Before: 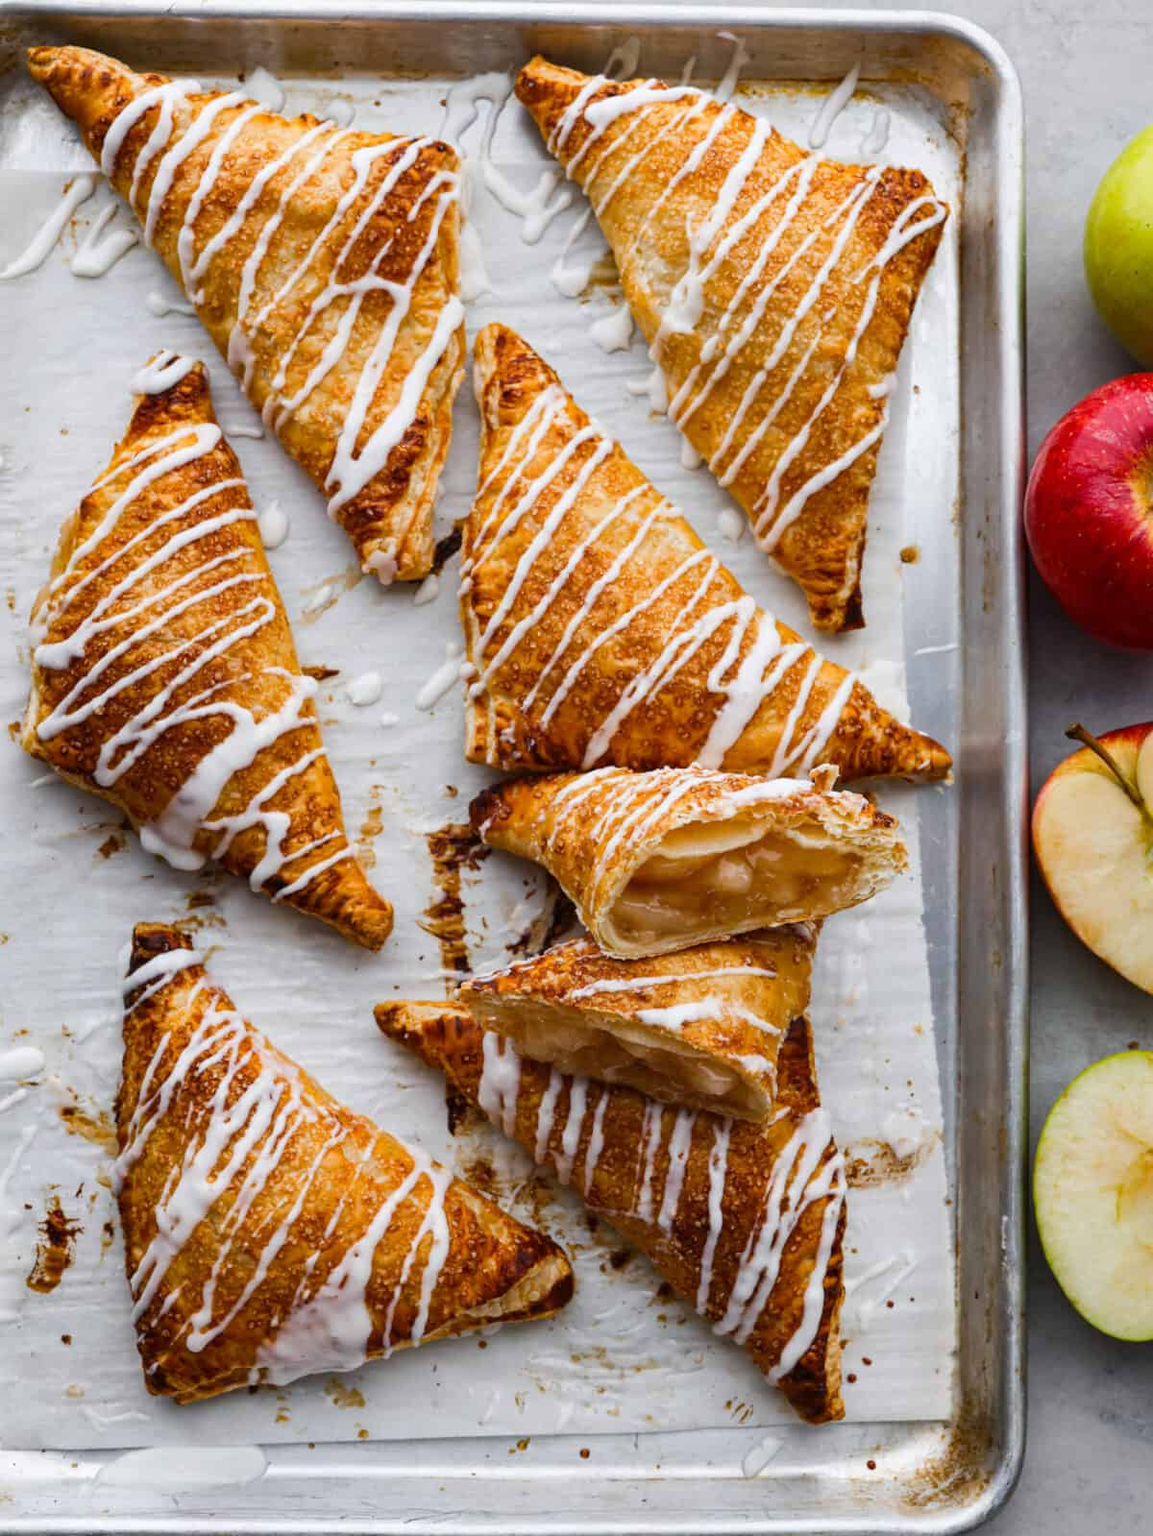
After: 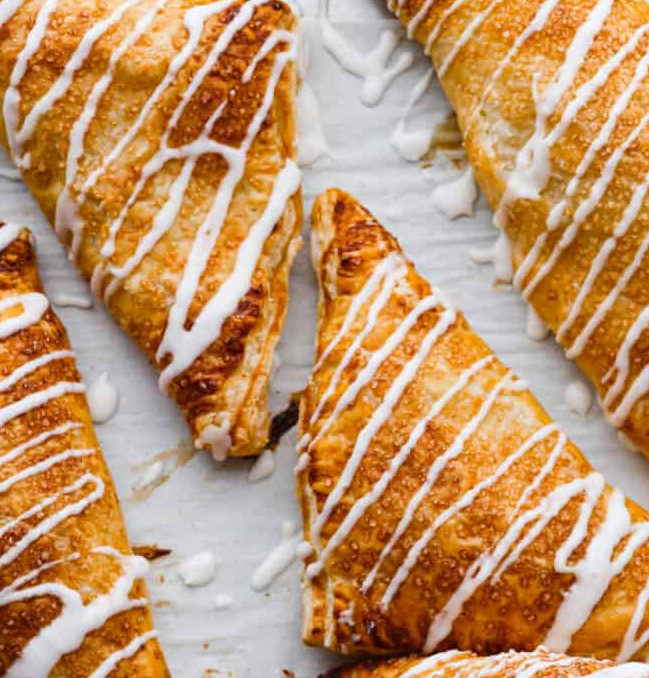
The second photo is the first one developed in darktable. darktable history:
crop: left 15.172%, top 9.291%, right 30.724%, bottom 48.288%
